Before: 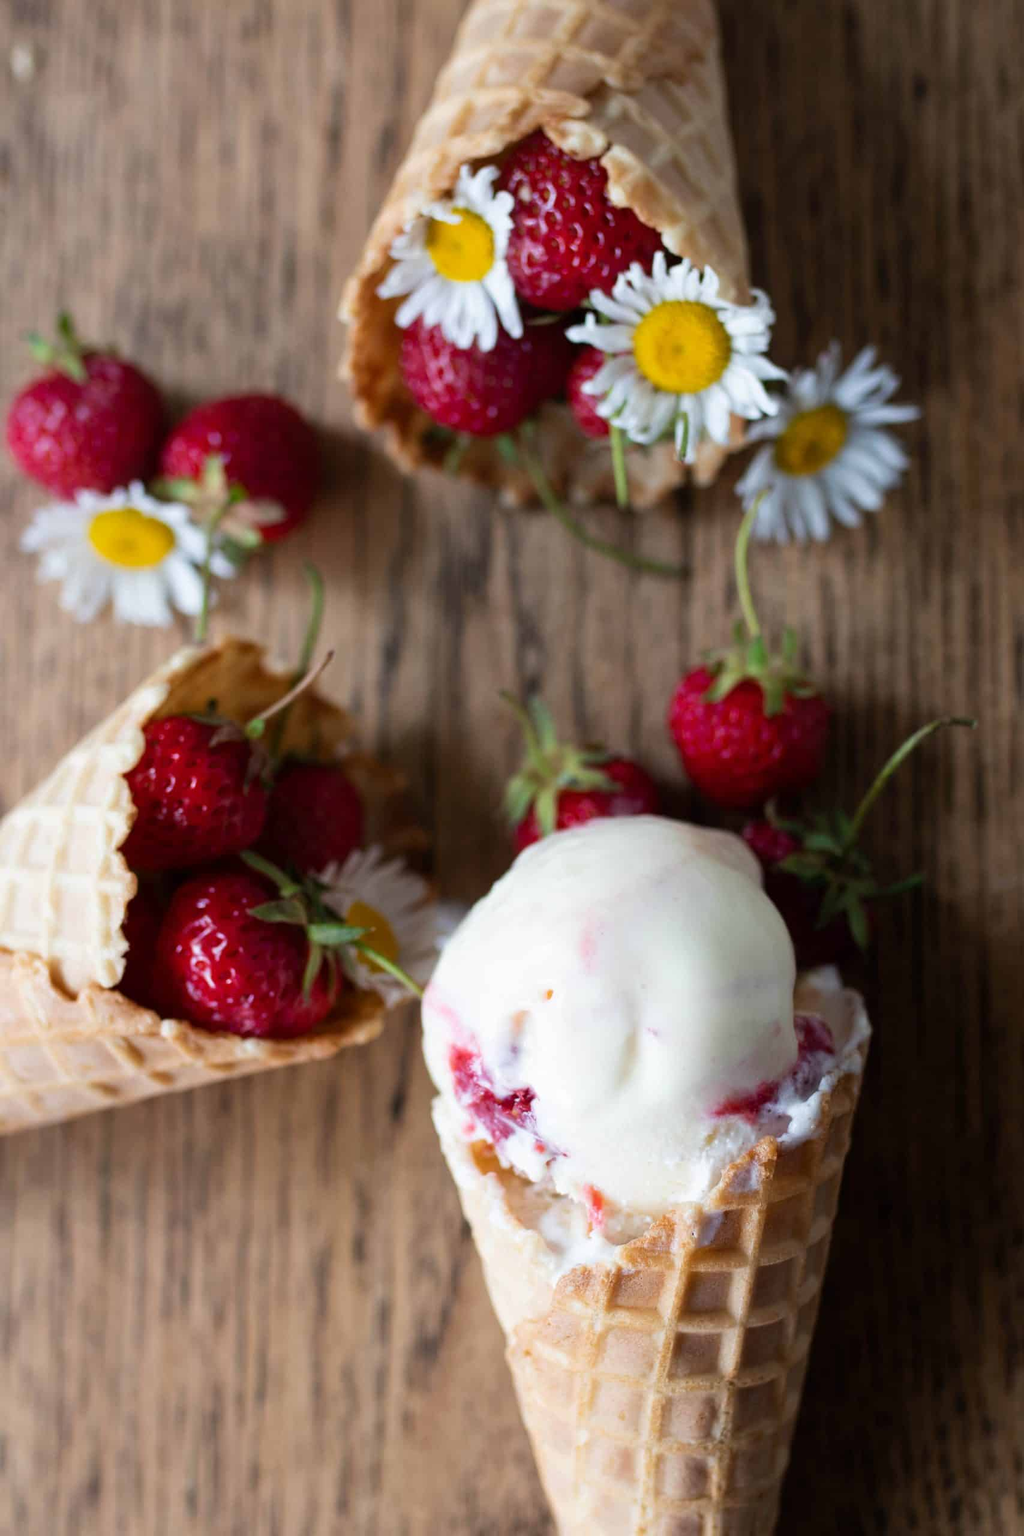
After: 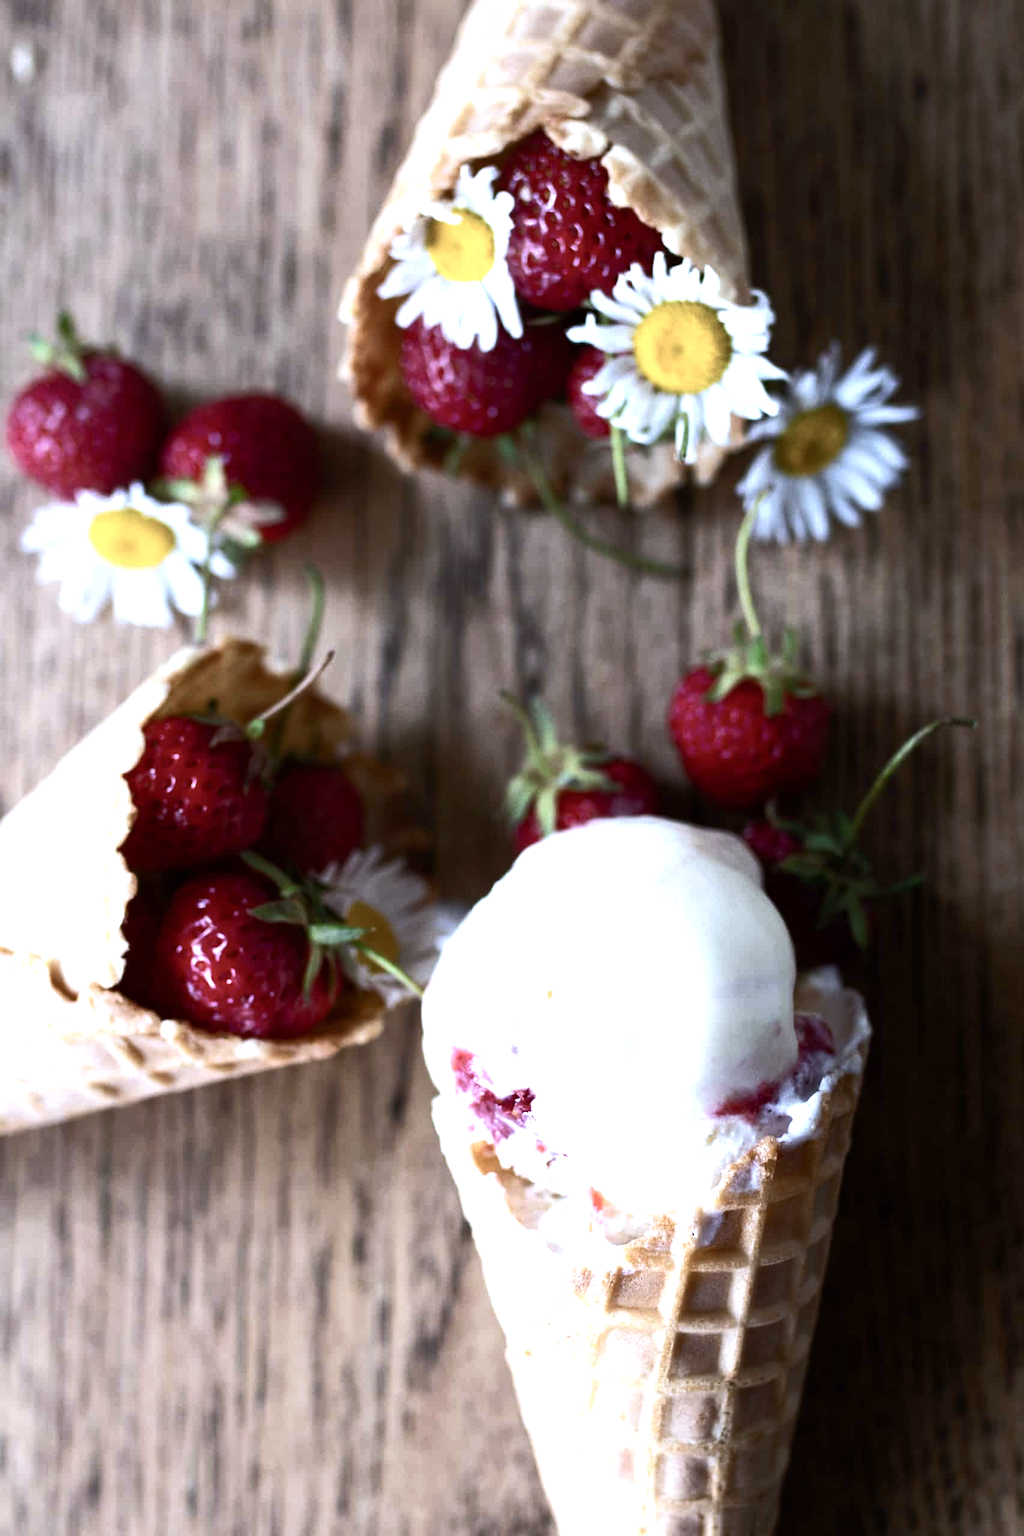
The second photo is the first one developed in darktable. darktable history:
color balance rgb: perceptual saturation grading › highlights -31.88%, perceptual saturation grading › mid-tones 5.8%, perceptual saturation grading › shadows 18.12%, perceptual brilliance grading › highlights 3.62%, perceptual brilliance grading › mid-tones -18.12%, perceptual brilliance grading › shadows -41.3%
white balance: red 0.948, green 1.02, blue 1.176
exposure: exposure 0.785 EV, compensate highlight preservation false
